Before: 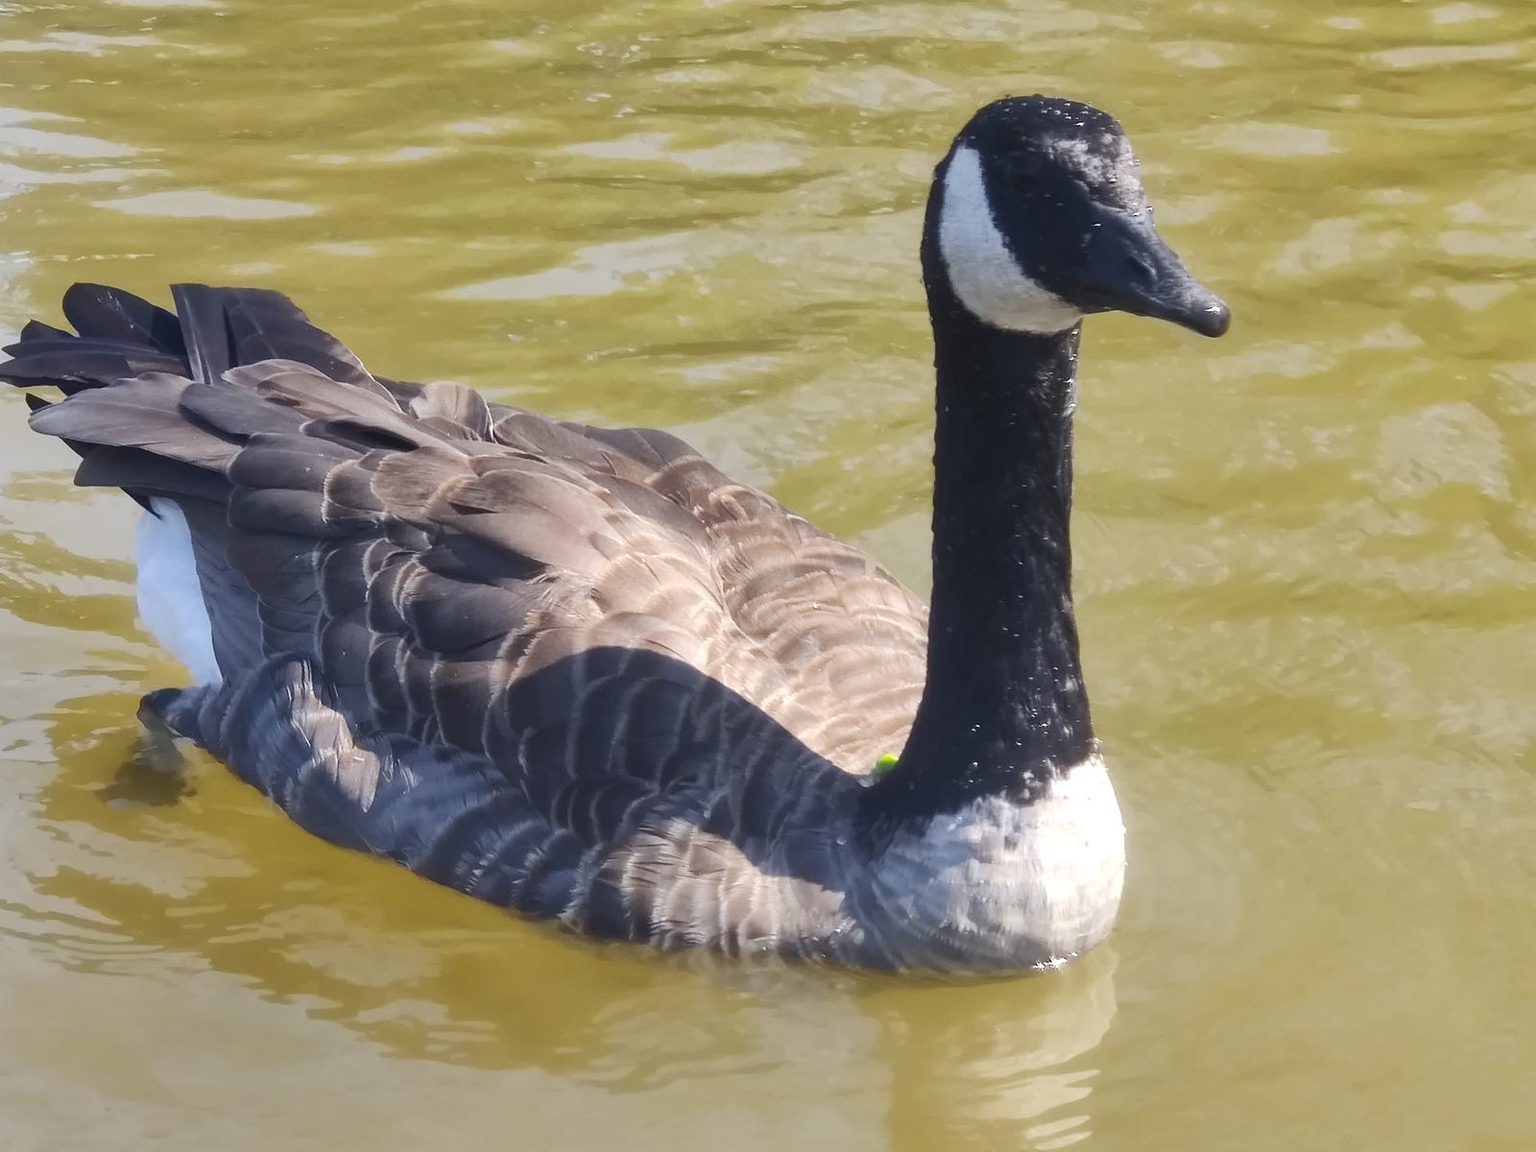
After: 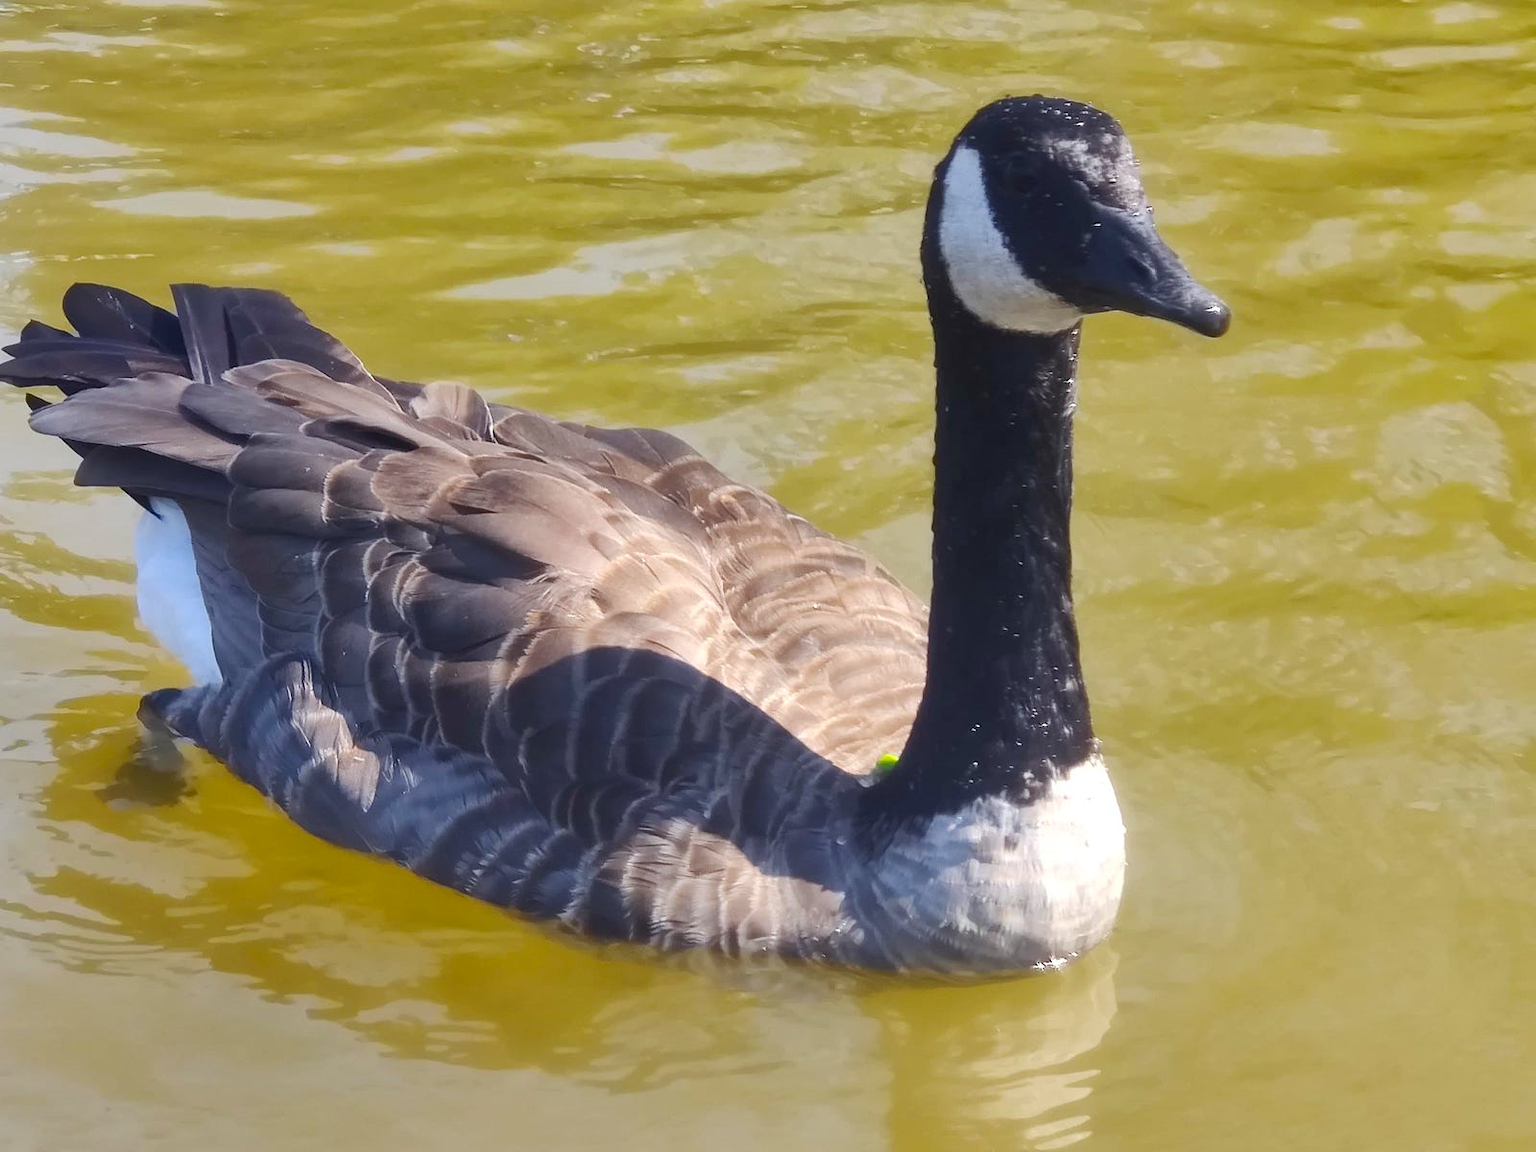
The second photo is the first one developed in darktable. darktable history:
color balance rgb: shadows lift › chroma 1.037%, shadows lift › hue 29.94°, linear chroma grading › global chroma 0.463%, perceptual saturation grading › global saturation 19.447%, global vibrance 20%
